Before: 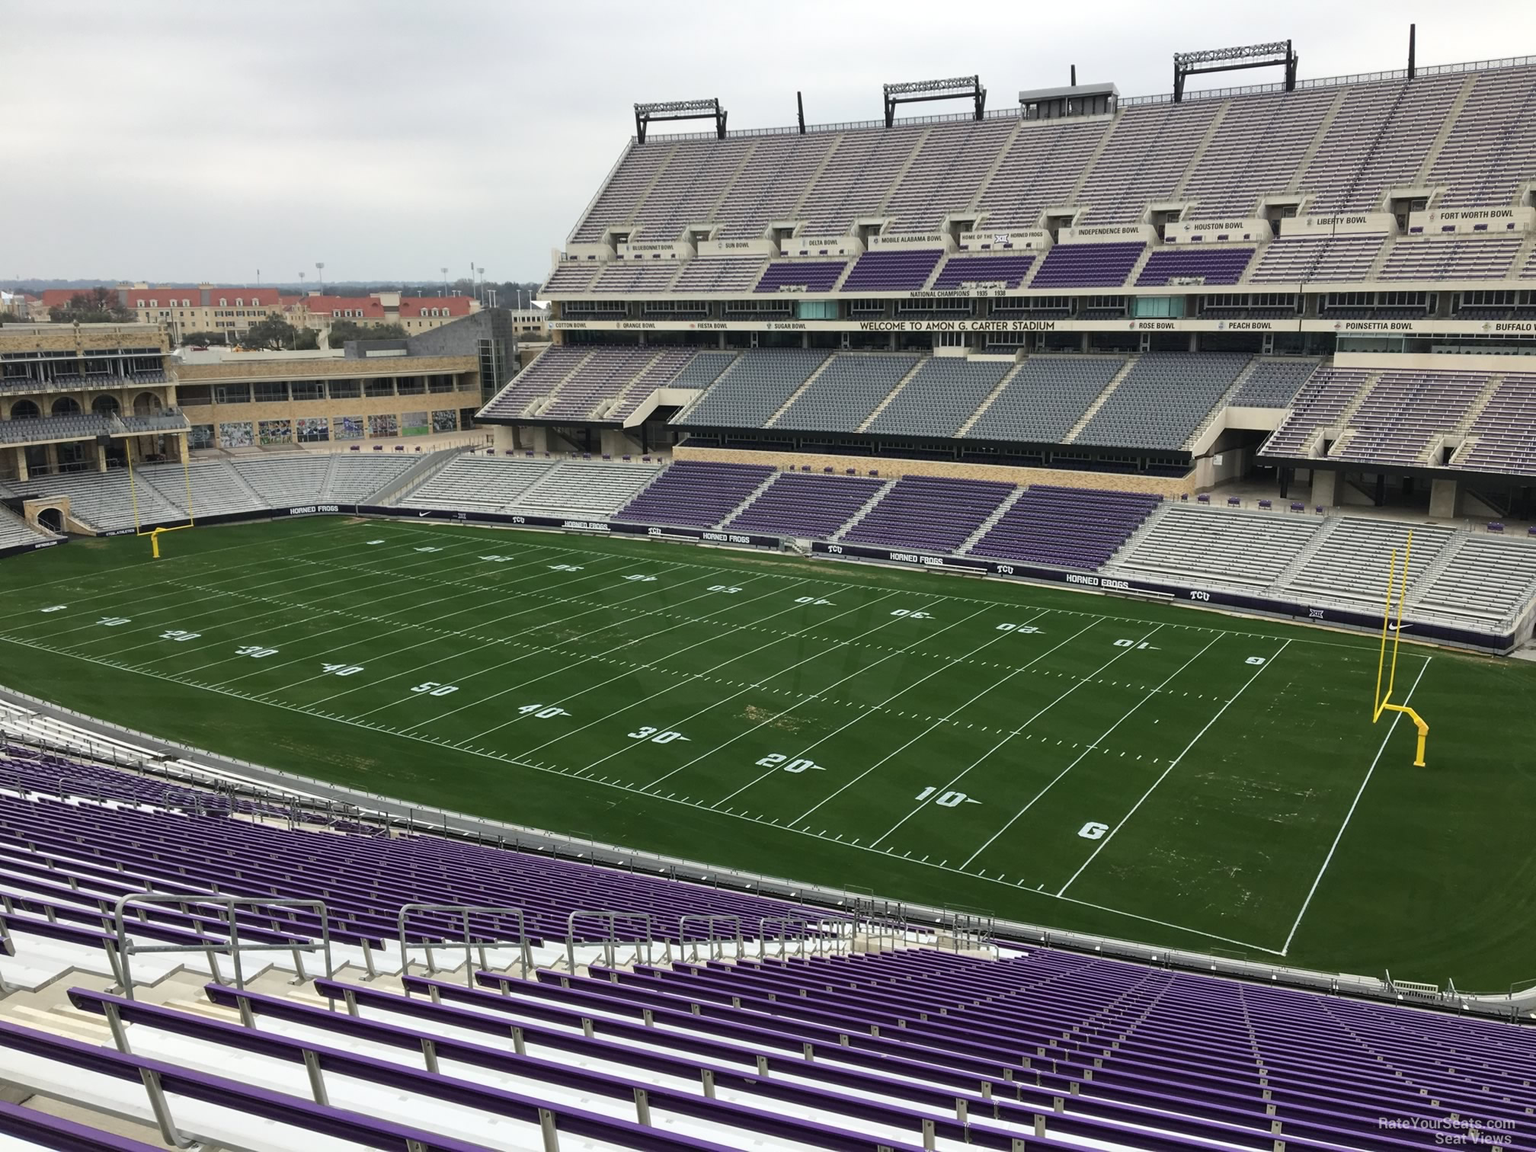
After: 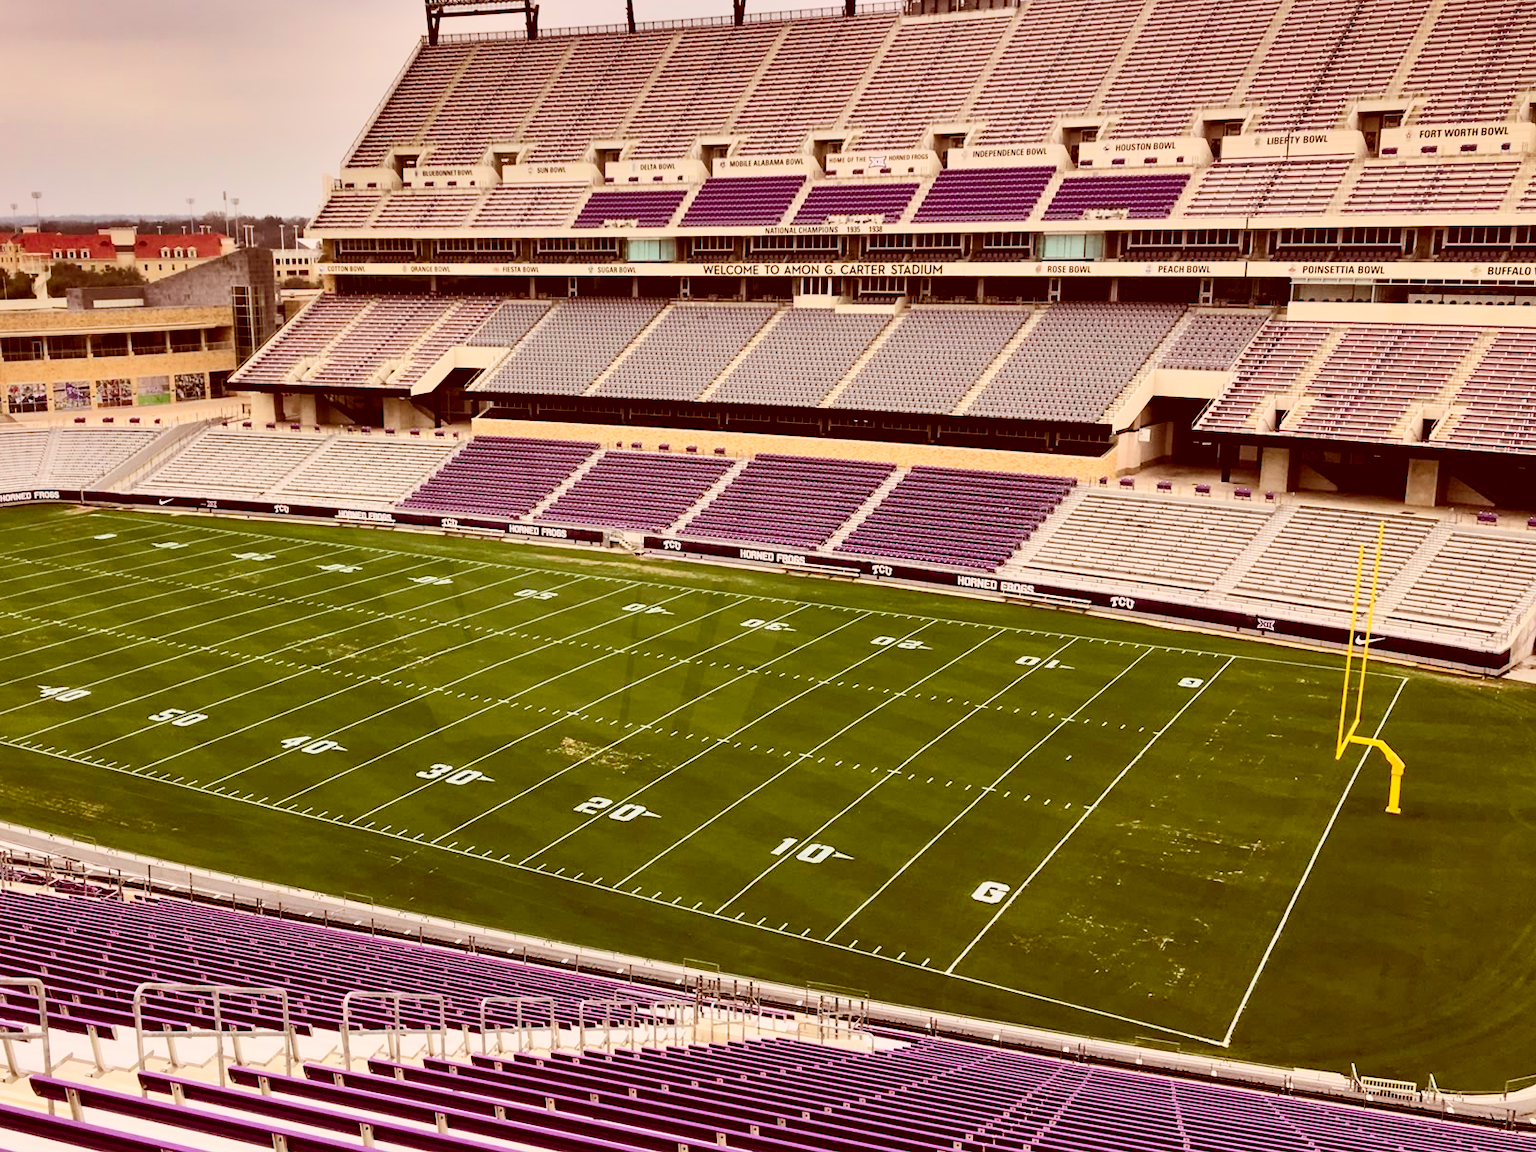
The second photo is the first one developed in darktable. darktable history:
crop: left 18.931%, top 9.332%, right 0%, bottom 9.554%
contrast brightness saturation: contrast 0.23, brightness 0.111, saturation 0.294
exposure: black level correction 0.01, exposure 1 EV, compensate exposure bias true, compensate highlight preservation false
filmic rgb: black relative exposure -7.13 EV, white relative exposure 5.37 EV, hardness 3.02, color science v6 (2022)
shadows and highlights: shadows 20.8, highlights -80.84, soften with gaussian
color balance rgb: perceptual saturation grading › global saturation 17.935%
color correction: highlights a* 9.33, highlights b* 8.48, shadows a* 39.6, shadows b* 39.63, saturation 0.777
